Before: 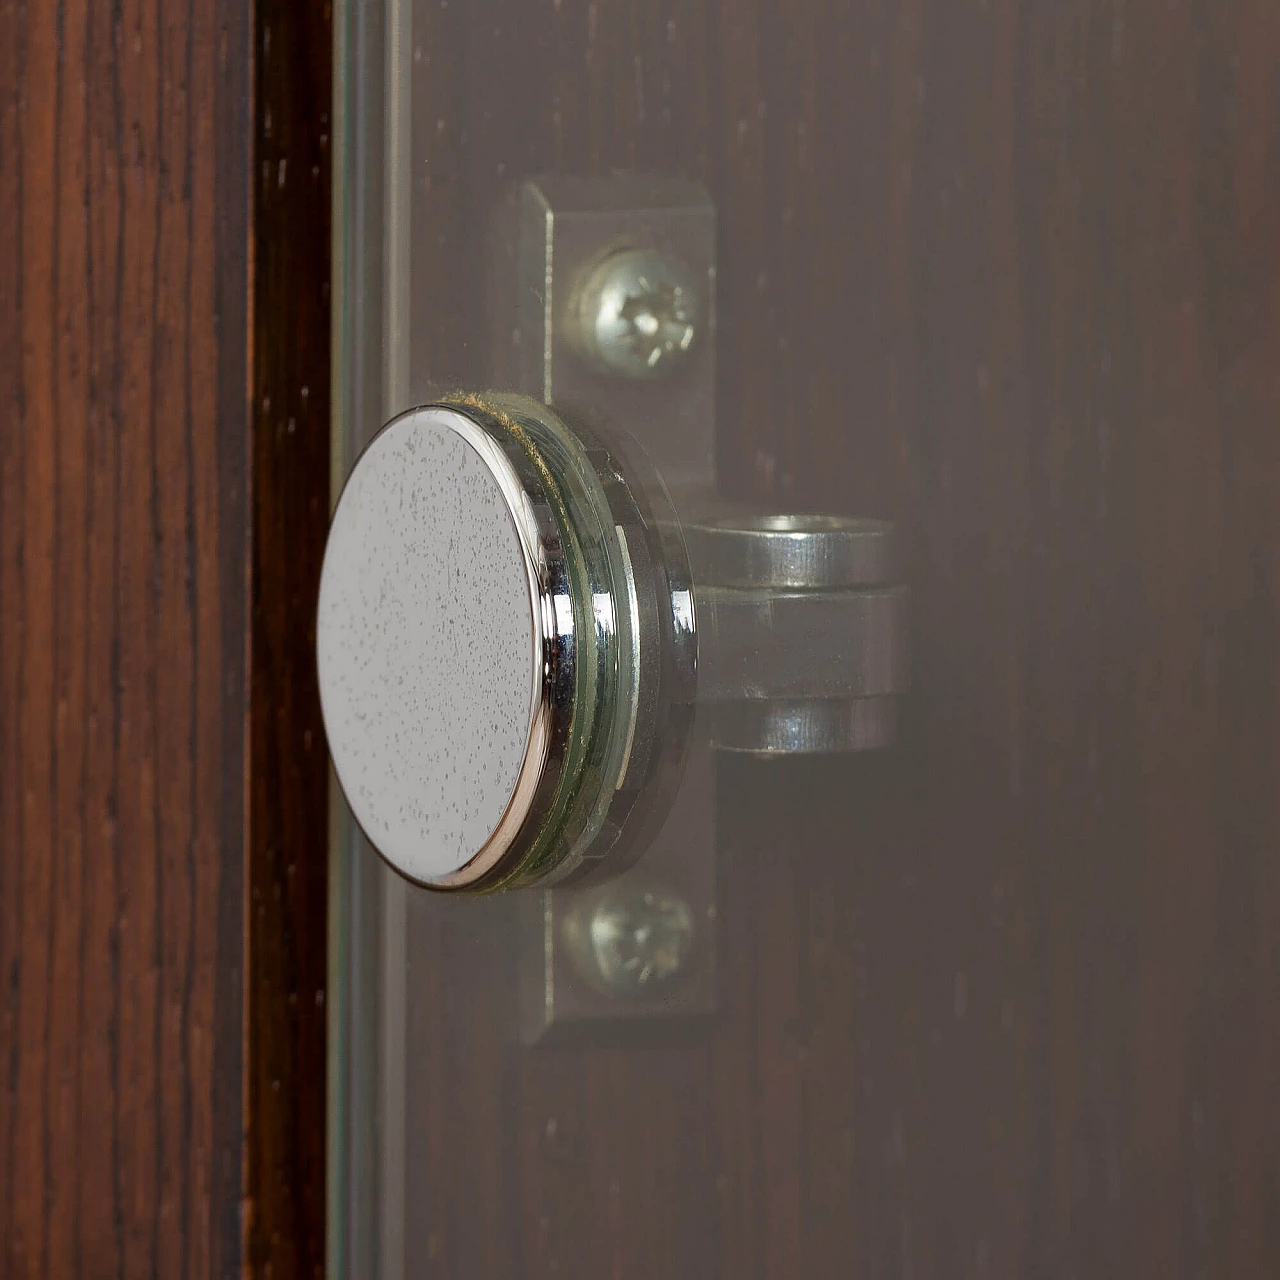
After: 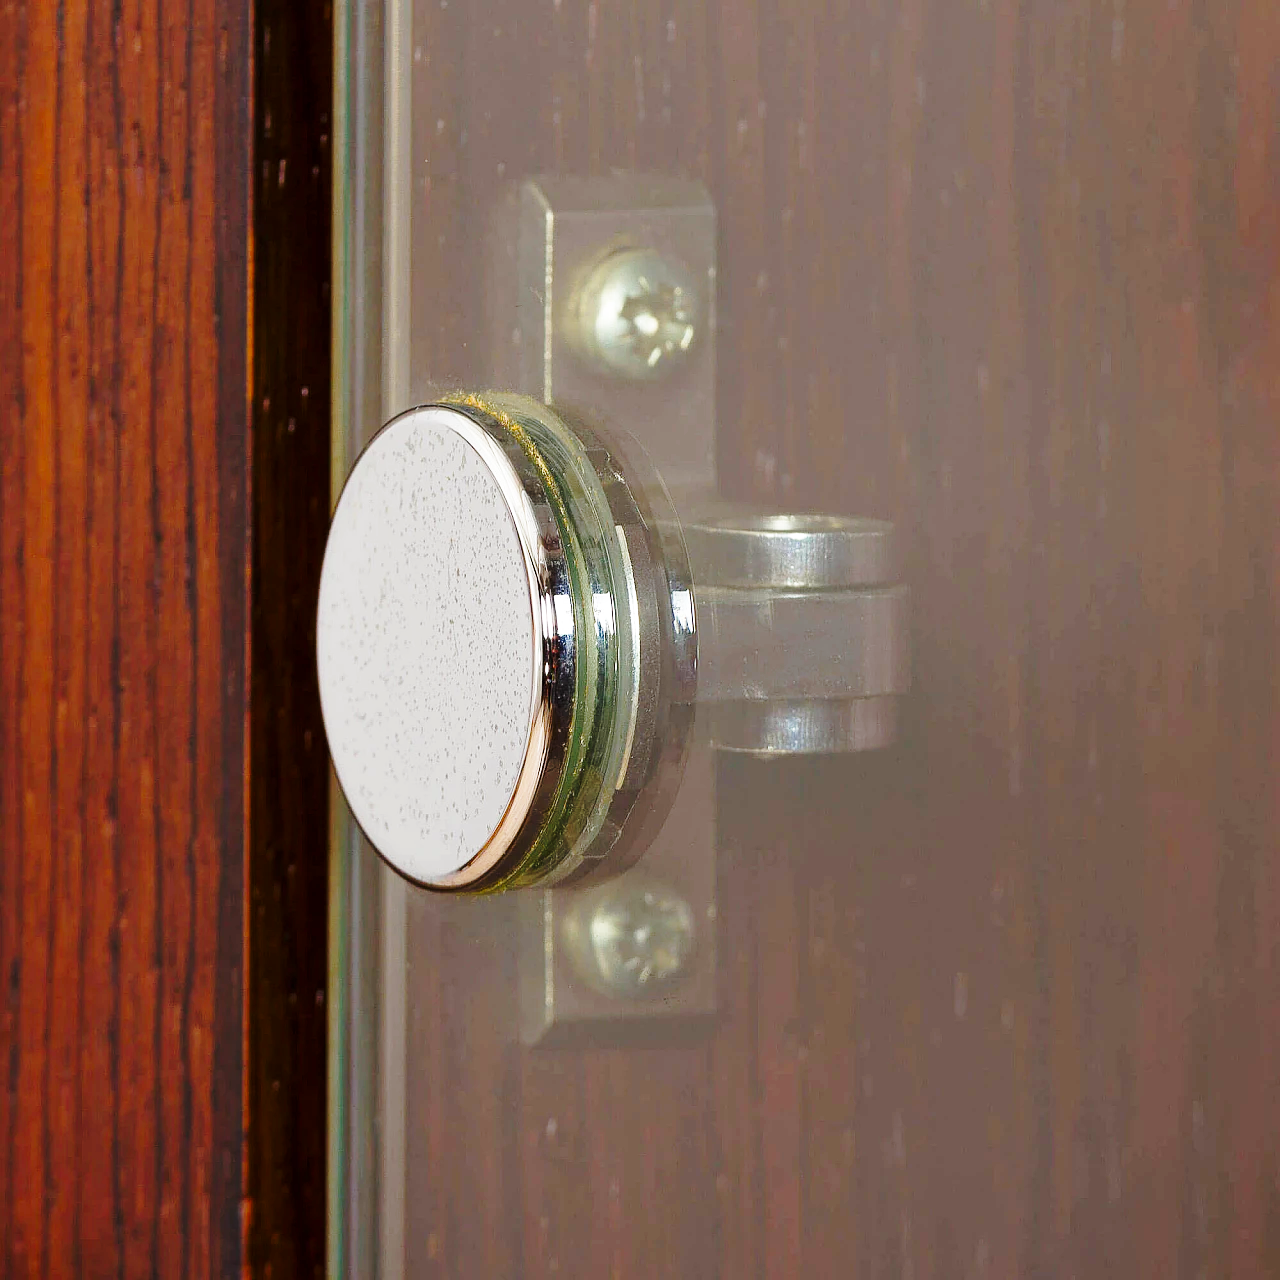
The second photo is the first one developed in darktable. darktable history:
base curve: curves: ch0 [(0, 0) (0.032, 0.037) (0.105, 0.228) (0.435, 0.76) (0.856, 0.983) (1, 1)], preserve colors none
color balance rgb: perceptual saturation grading › global saturation 31.091%
